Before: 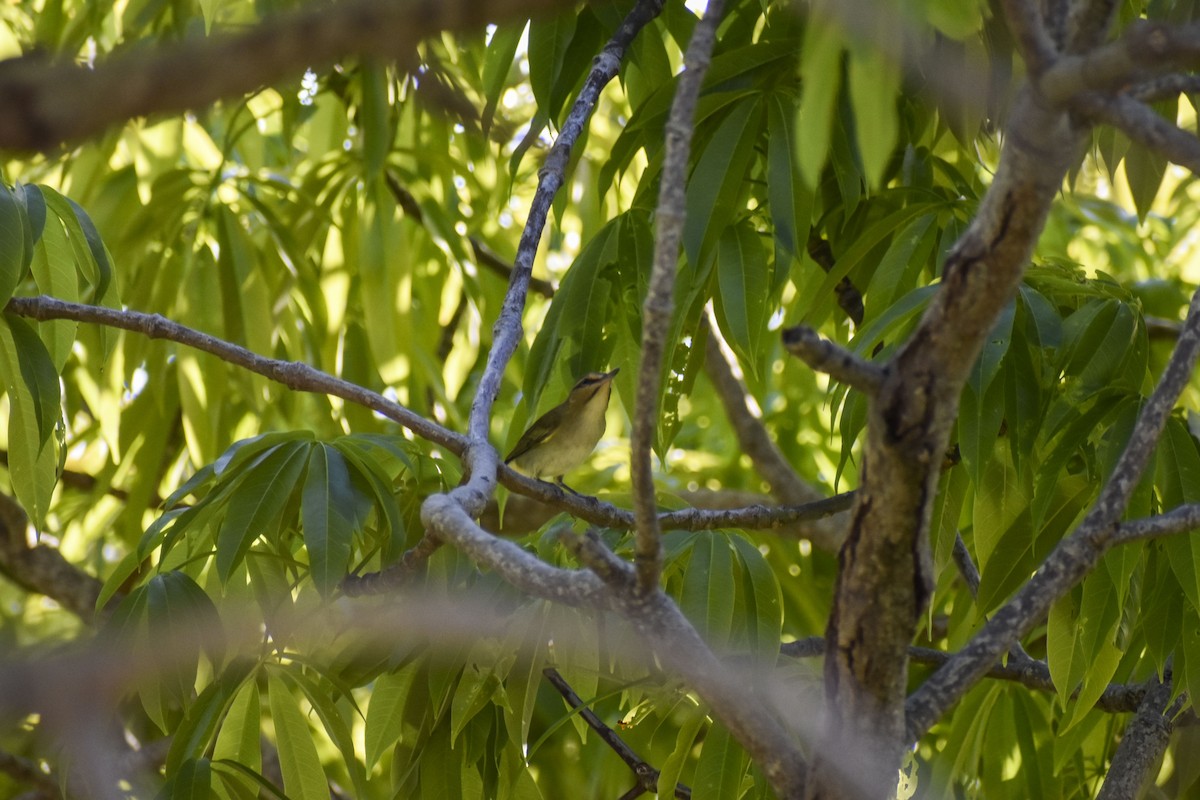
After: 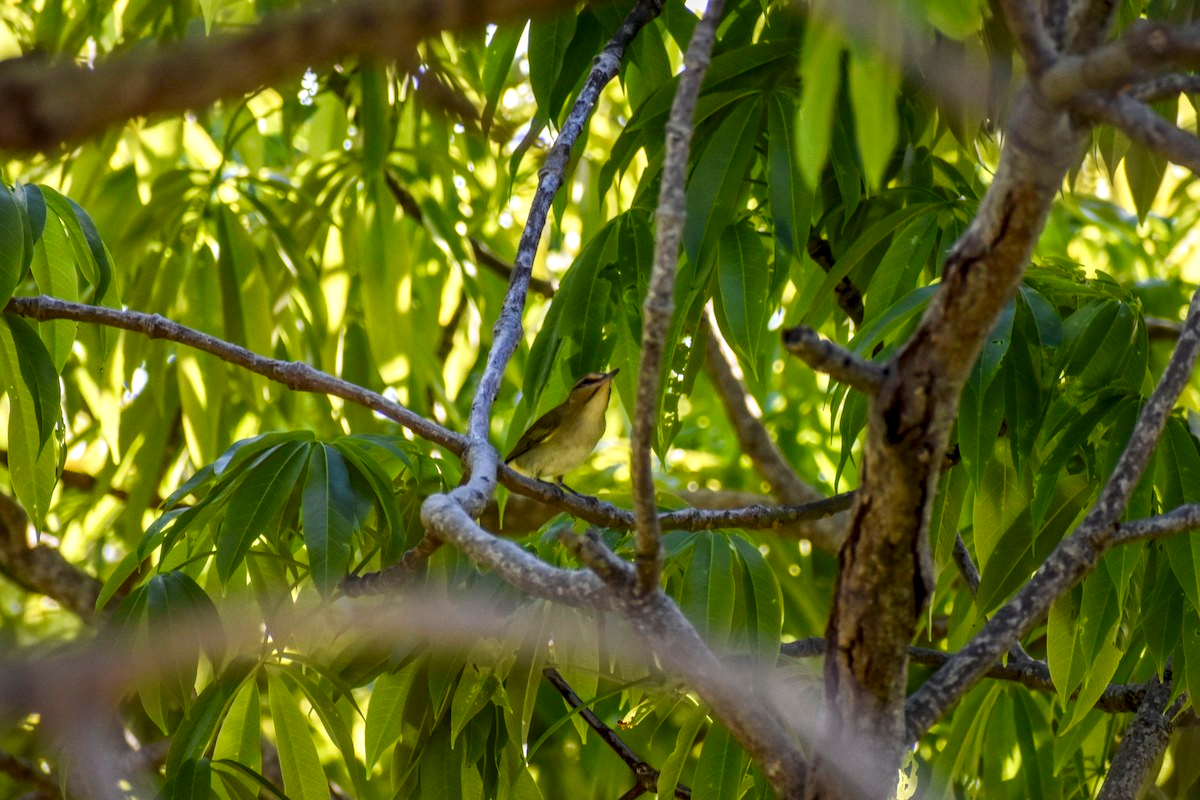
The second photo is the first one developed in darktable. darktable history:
local contrast: highlights 61%, detail 143%, midtone range 0.428
contrast brightness saturation: contrast 0.04, saturation 0.16
